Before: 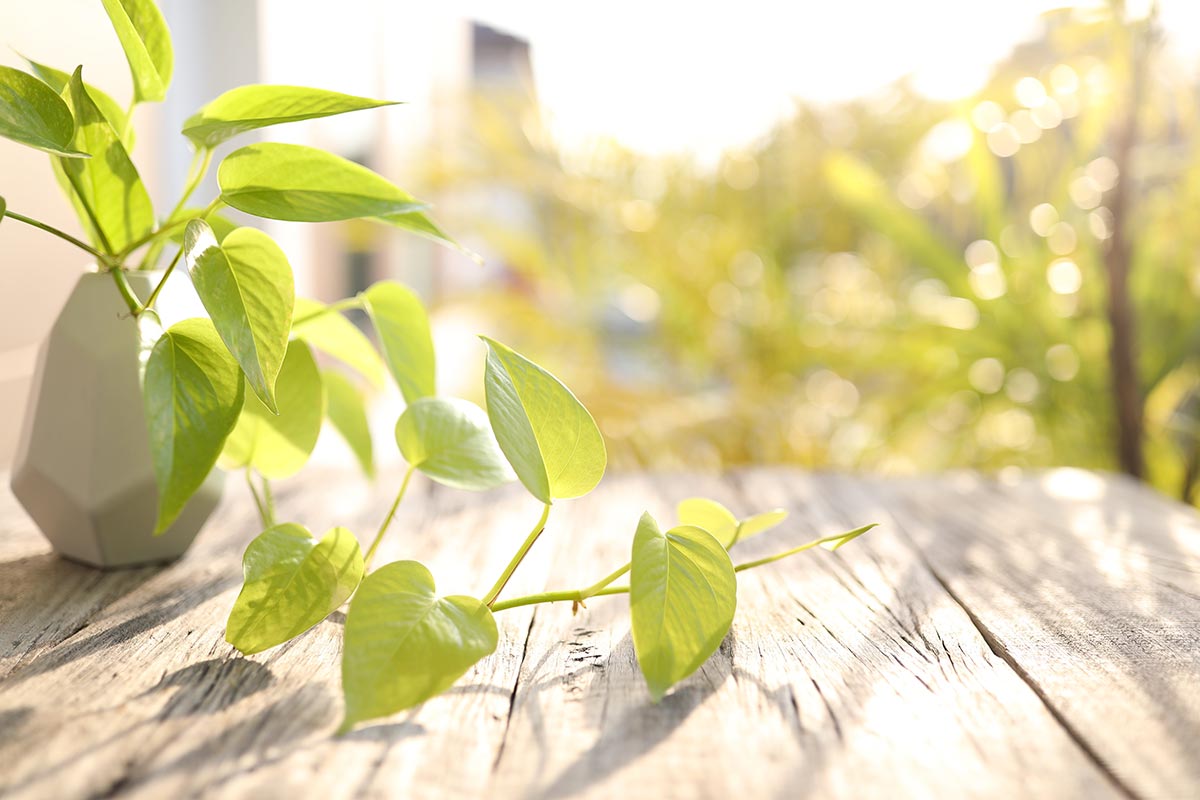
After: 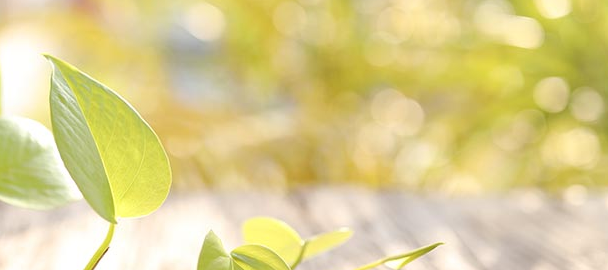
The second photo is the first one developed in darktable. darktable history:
crop: left 36.309%, top 35.144%, right 12.959%, bottom 31%
